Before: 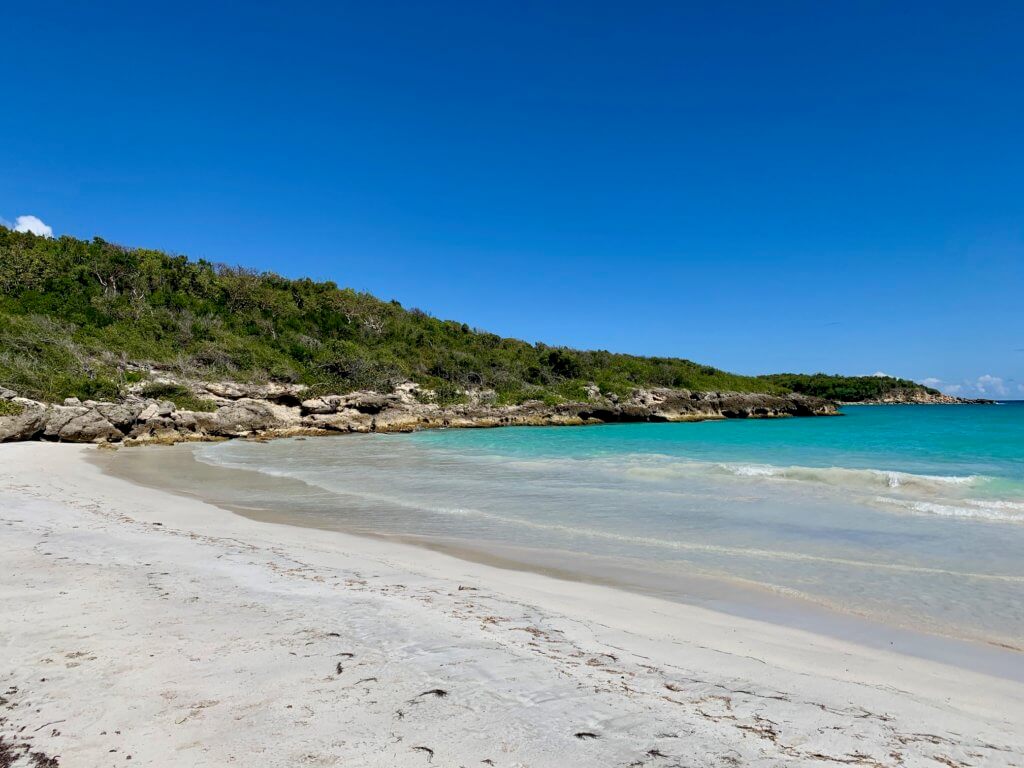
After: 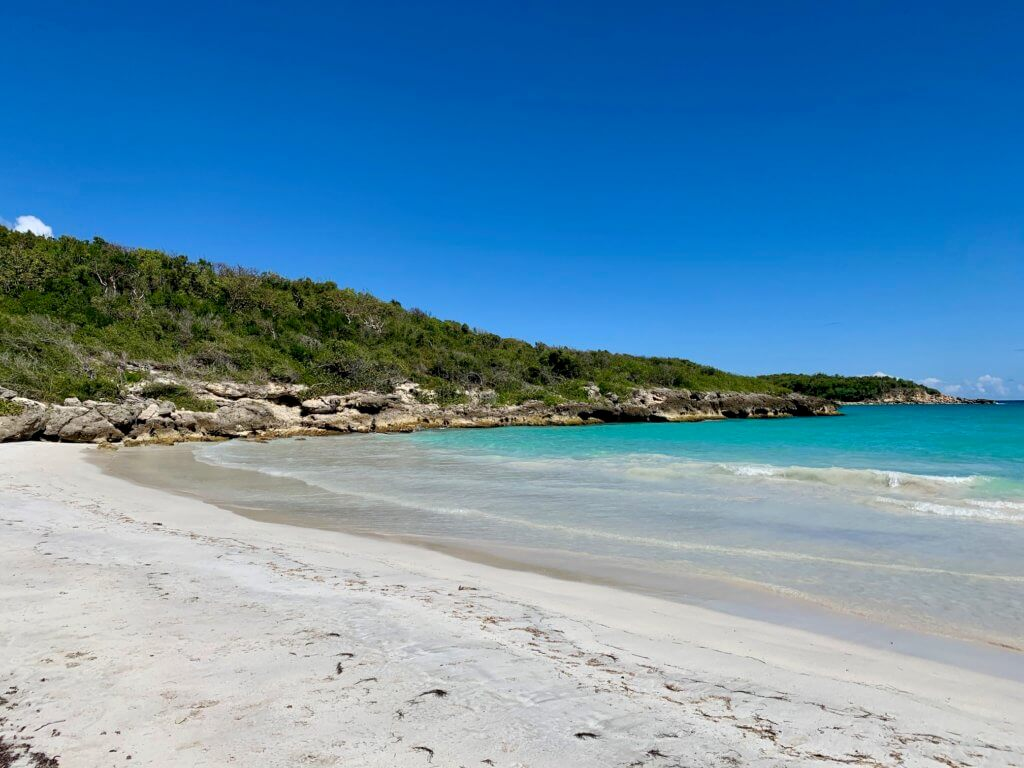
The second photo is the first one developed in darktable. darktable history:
exposure: exposure 0.084 EV, compensate exposure bias true, compensate highlight preservation false
